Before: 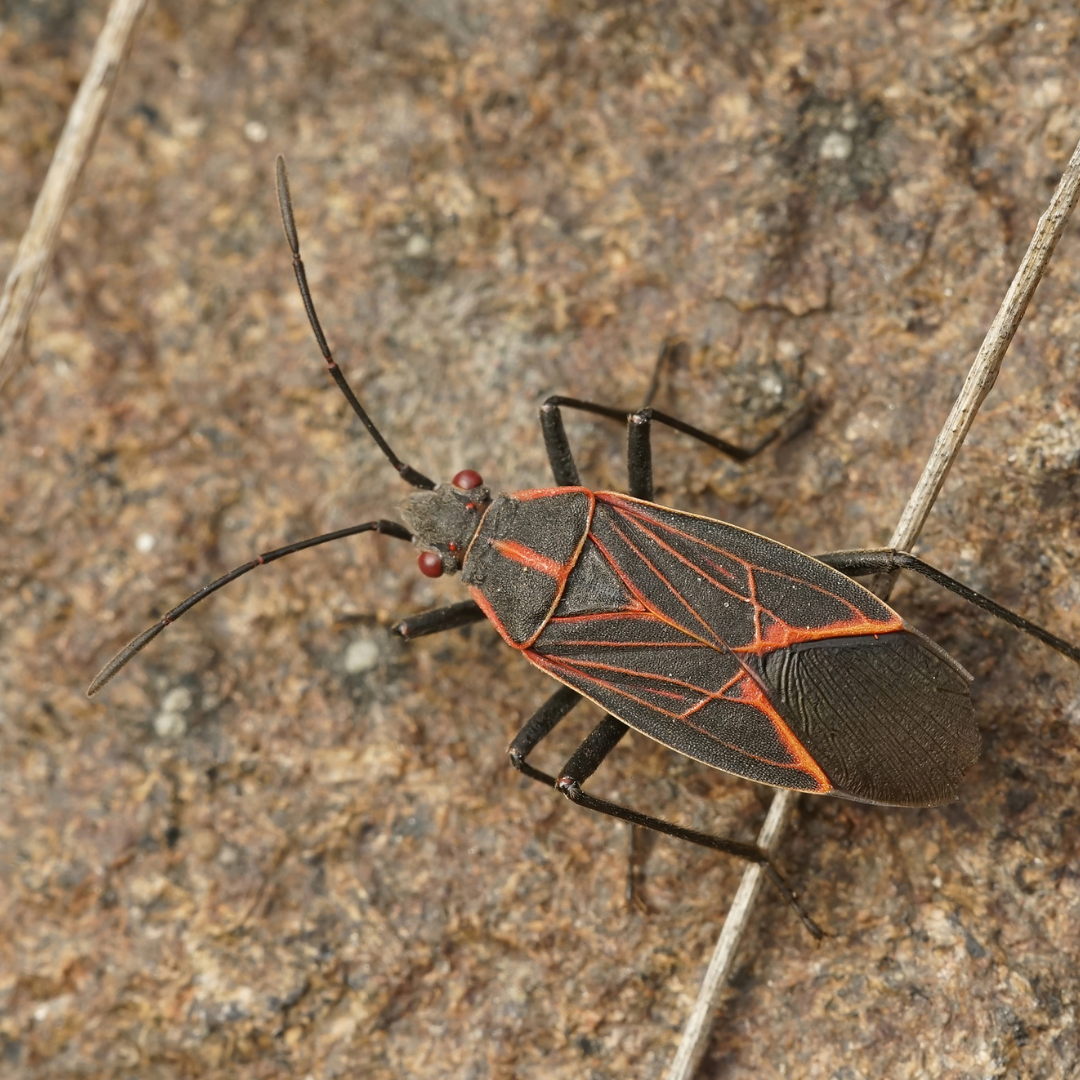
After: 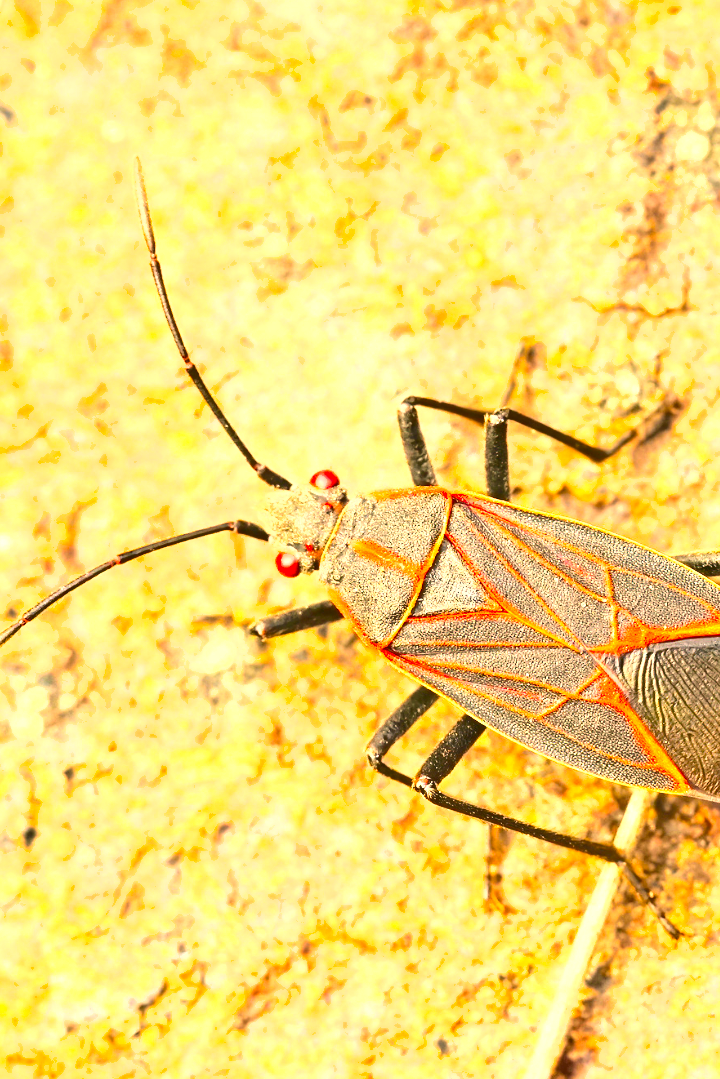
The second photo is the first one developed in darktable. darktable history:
contrast brightness saturation: contrast 0.204, brightness 0.166, saturation 0.226
color balance rgb: highlights gain › chroma 3.624%, highlights gain › hue 59.7°, linear chroma grading › shadows -8.046%, linear chroma grading › global chroma 9.804%, perceptual saturation grading › global saturation 18.624%, global vibrance 20%
exposure: black level correction 0.001, exposure 2.637 EV, compensate highlight preservation false
crop and rotate: left 13.361%, right 19.965%
shadows and highlights: shadows -88.72, highlights -35.46, soften with gaussian
